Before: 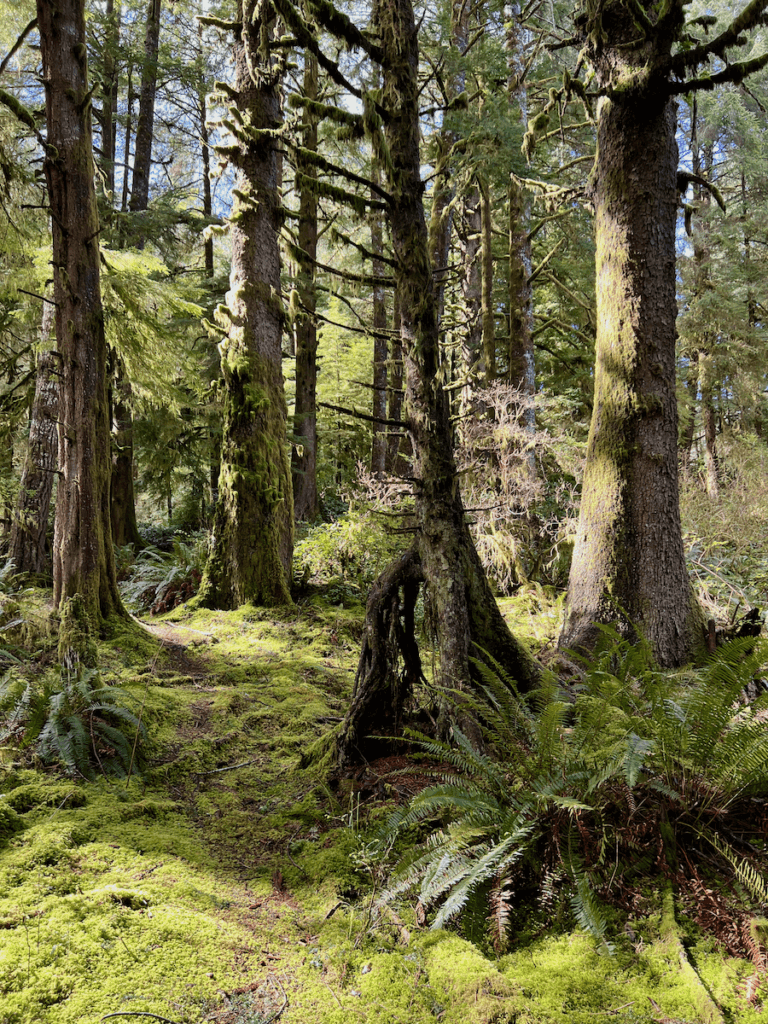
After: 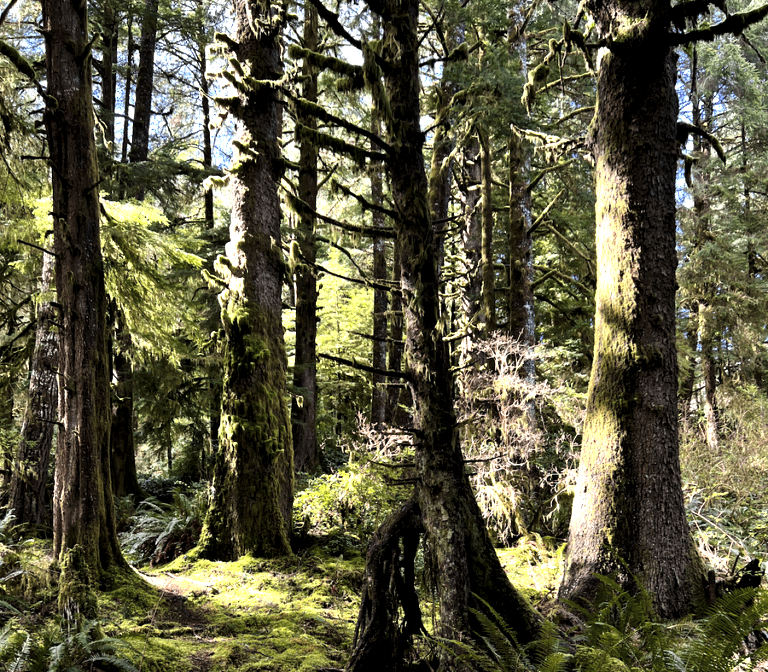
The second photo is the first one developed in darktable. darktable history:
levels: levels [0.044, 0.475, 0.791]
crop and rotate: top 4.848%, bottom 29.503%
